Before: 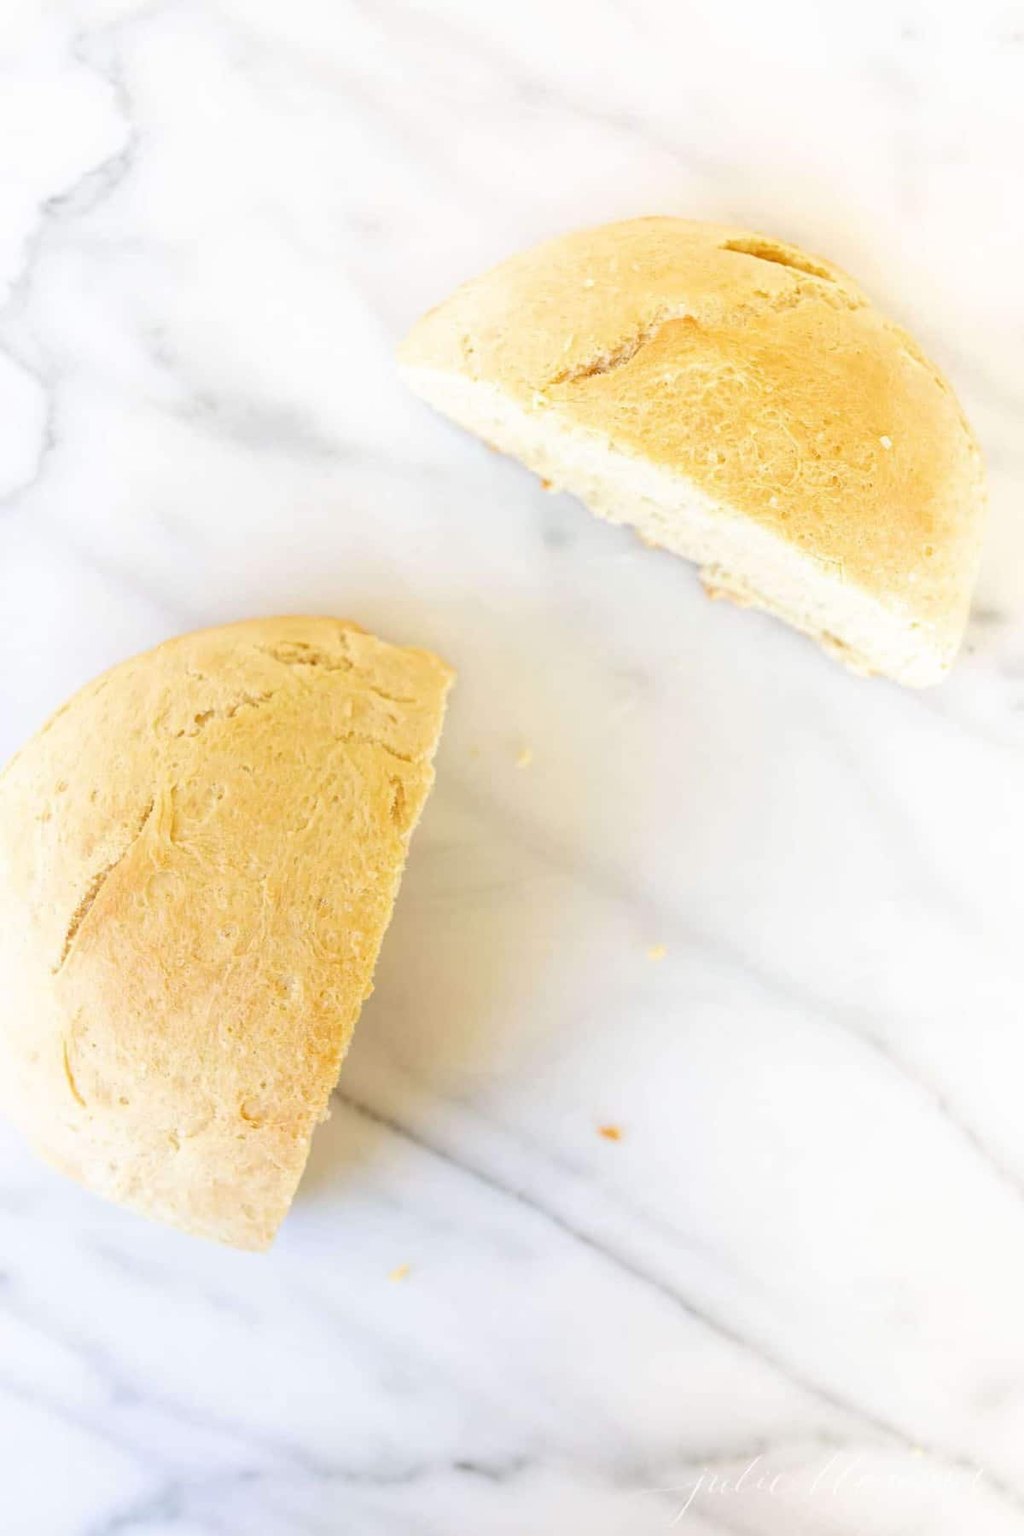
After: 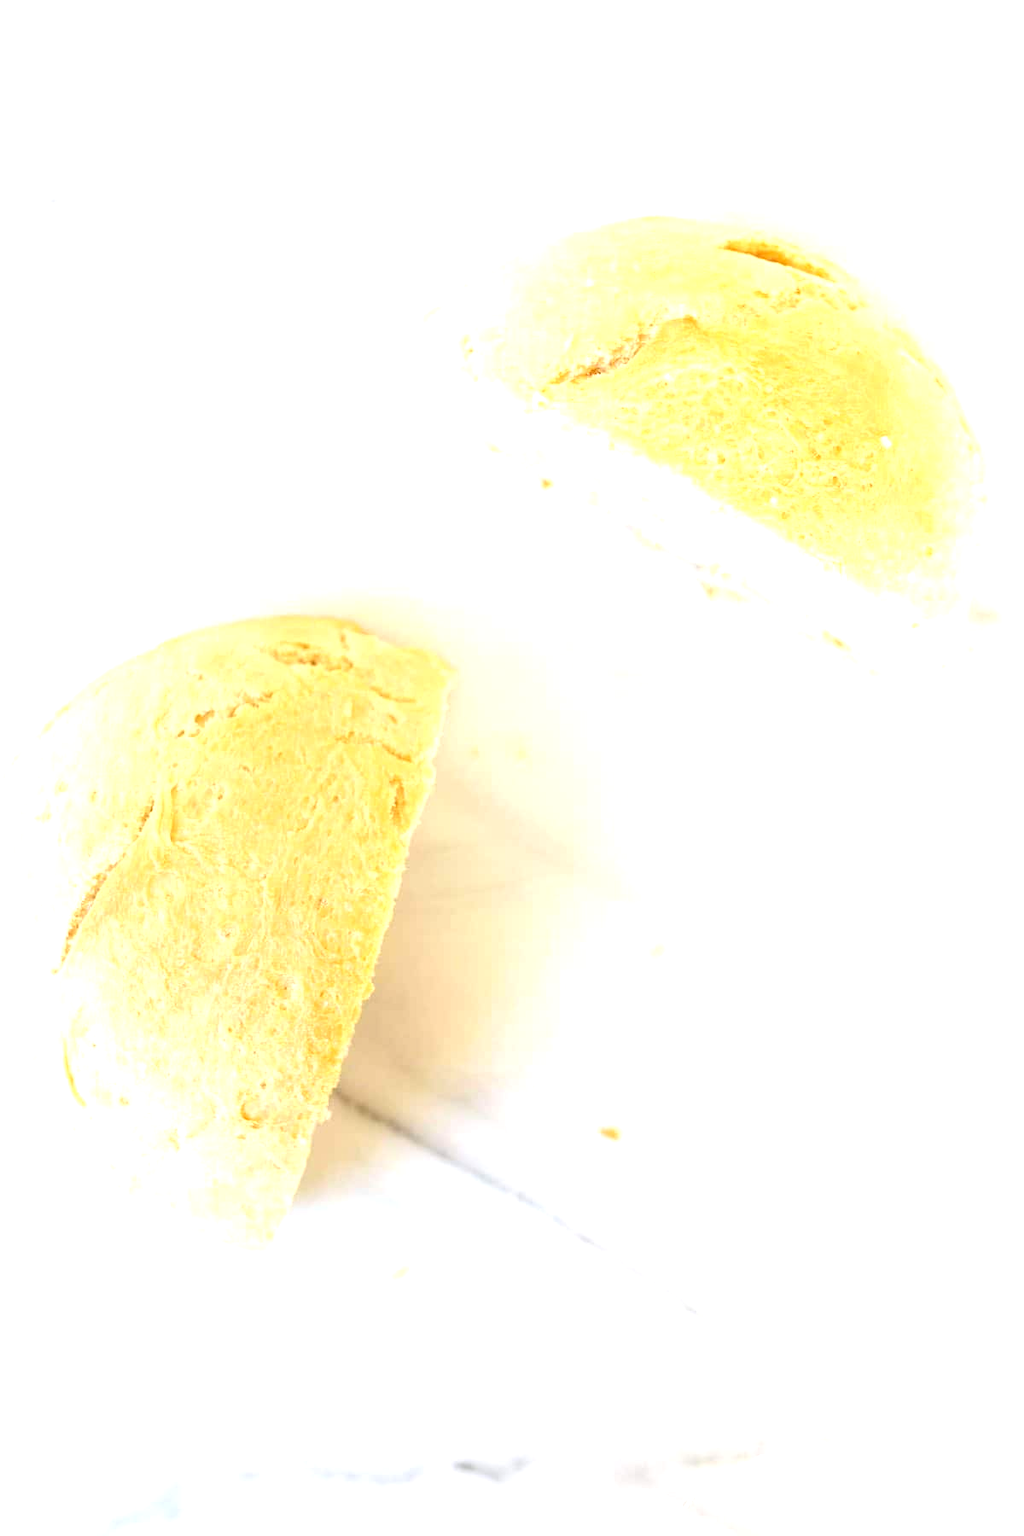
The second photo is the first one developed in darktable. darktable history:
exposure: black level correction 0, exposure 0.692 EV, compensate highlight preservation false
